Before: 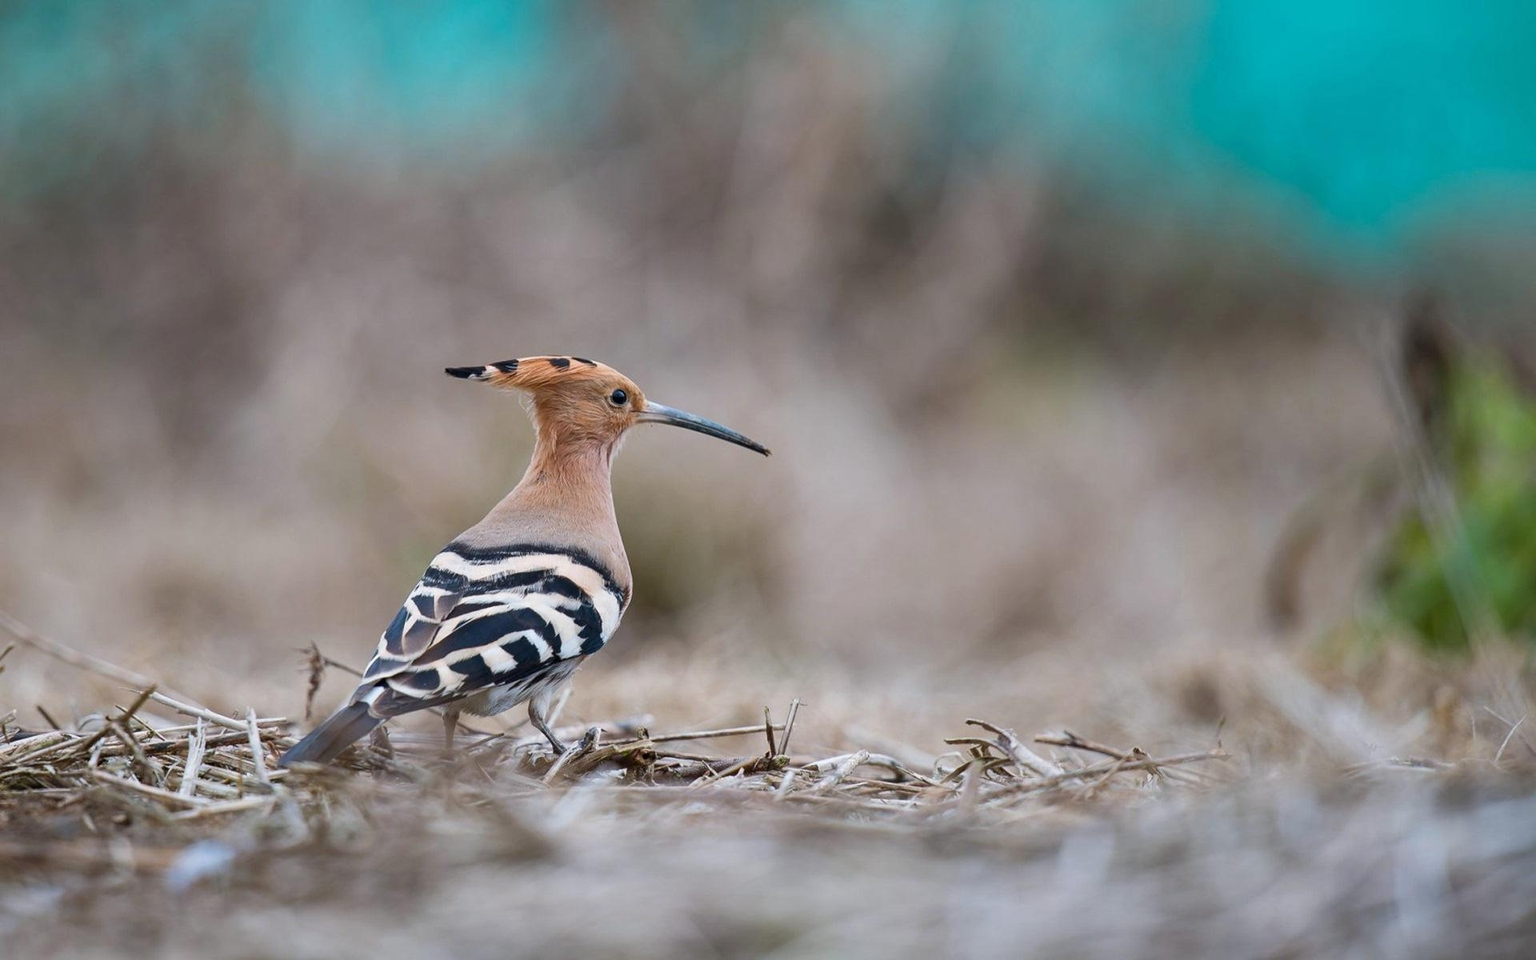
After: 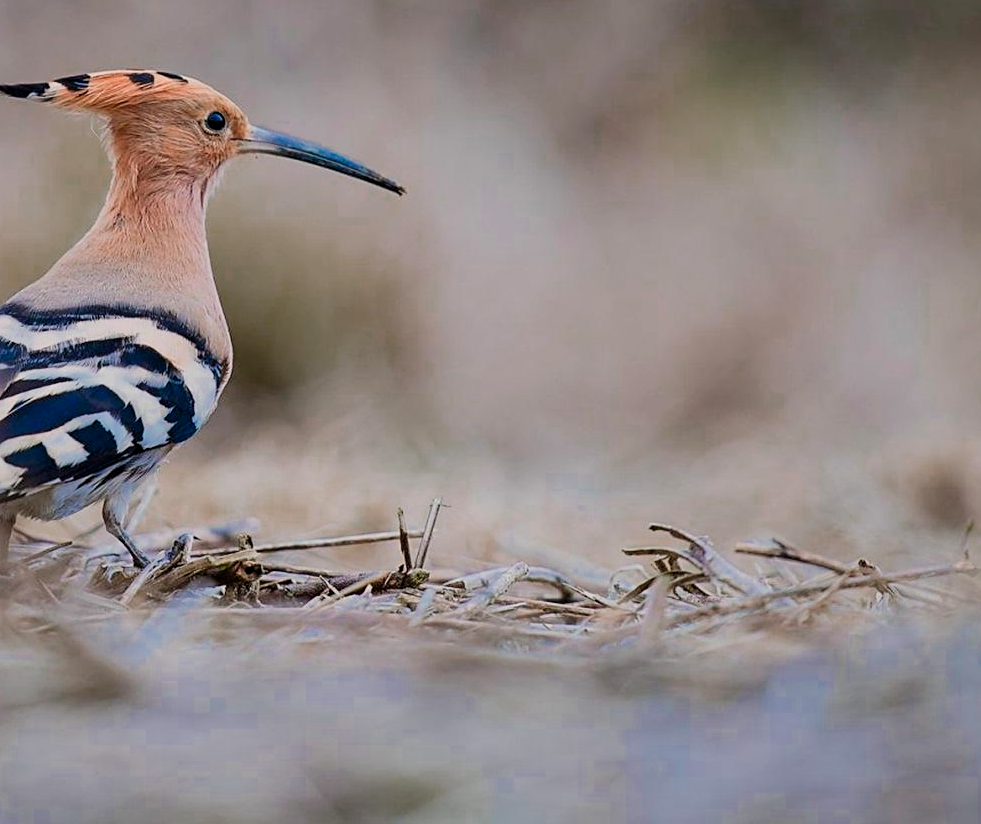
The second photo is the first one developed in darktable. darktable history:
filmic rgb: black relative exposure -7.65 EV, white relative exposure 4.56 EV, threshold 2.97 EV, structure ↔ texture 99.45%, hardness 3.61, color science v6 (2022), enable highlight reconstruction true
sharpen: on, module defaults
crop and rotate: left 29.067%, top 31.261%, right 19.825%
color zones: curves: ch0 [(0, 0.553) (0.123, 0.58) (0.23, 0.419) (0.468, 0.155) (0.605, 0.132) (0.723, 0.063) (0.833, 0.172) (0.921, 0.468)]; ch1 [(0.025, 0.645) (0.229, 0.584) (0.326, 0.551) (0.537, 0.446) (0.599, 0.911) (0.708, 1) (0.805, 0.944)]; ch2 [(0.086, 0.468) (0.254, 0.464) (0.638, 0.564) (0.702, 0.592) (0.768, 0.564)]
